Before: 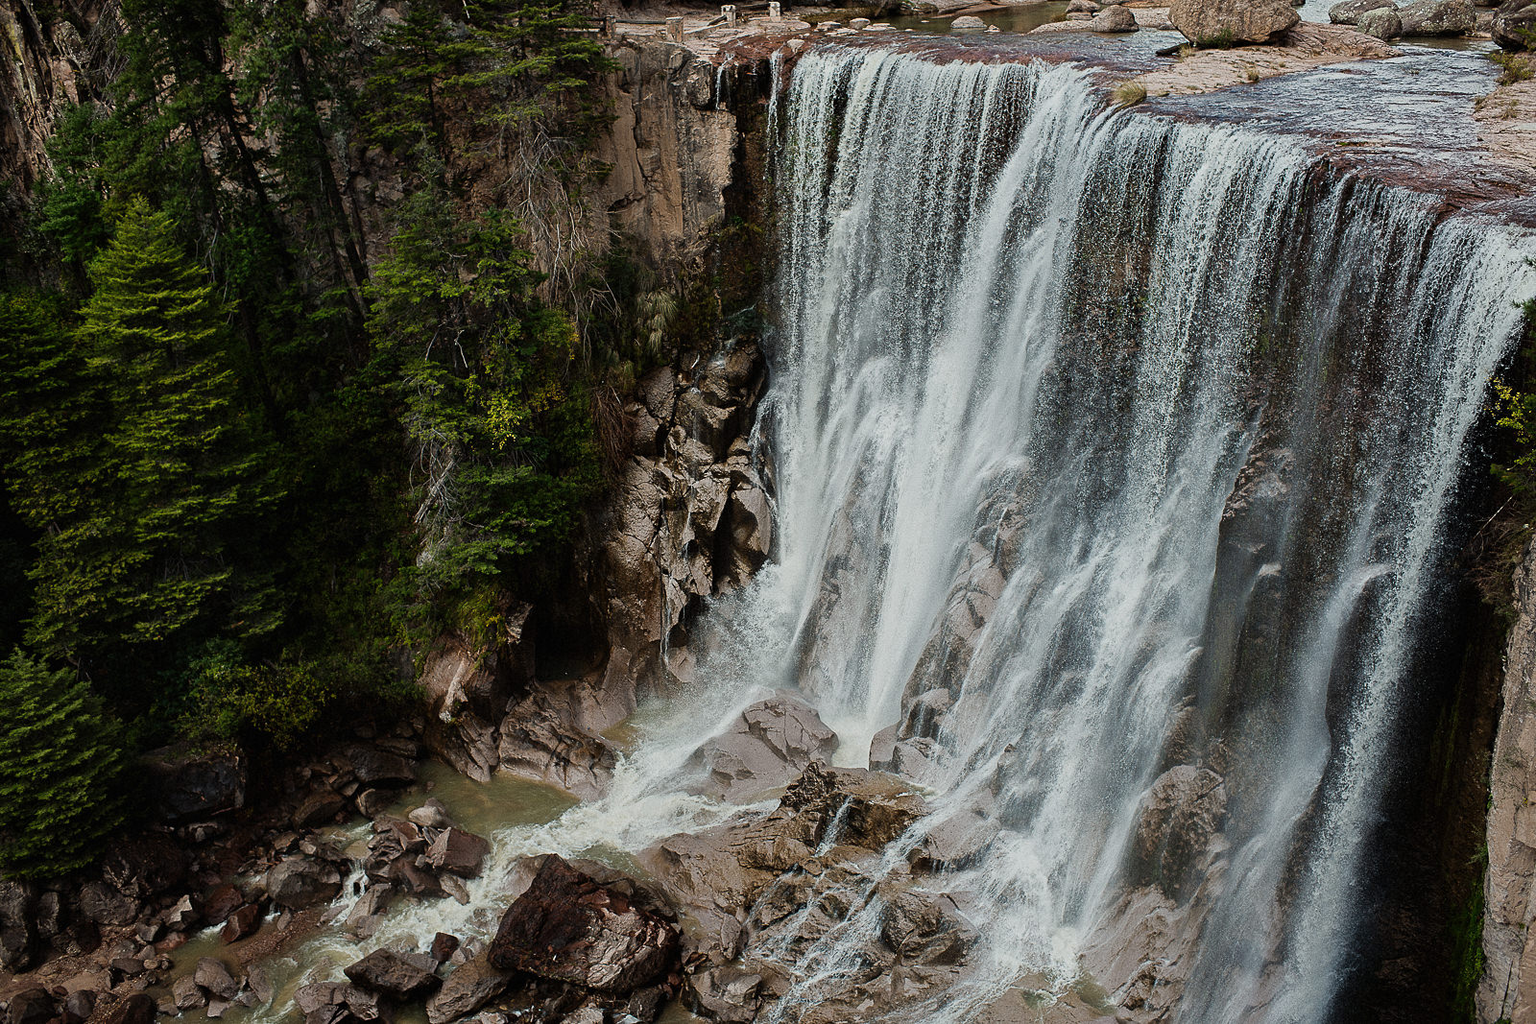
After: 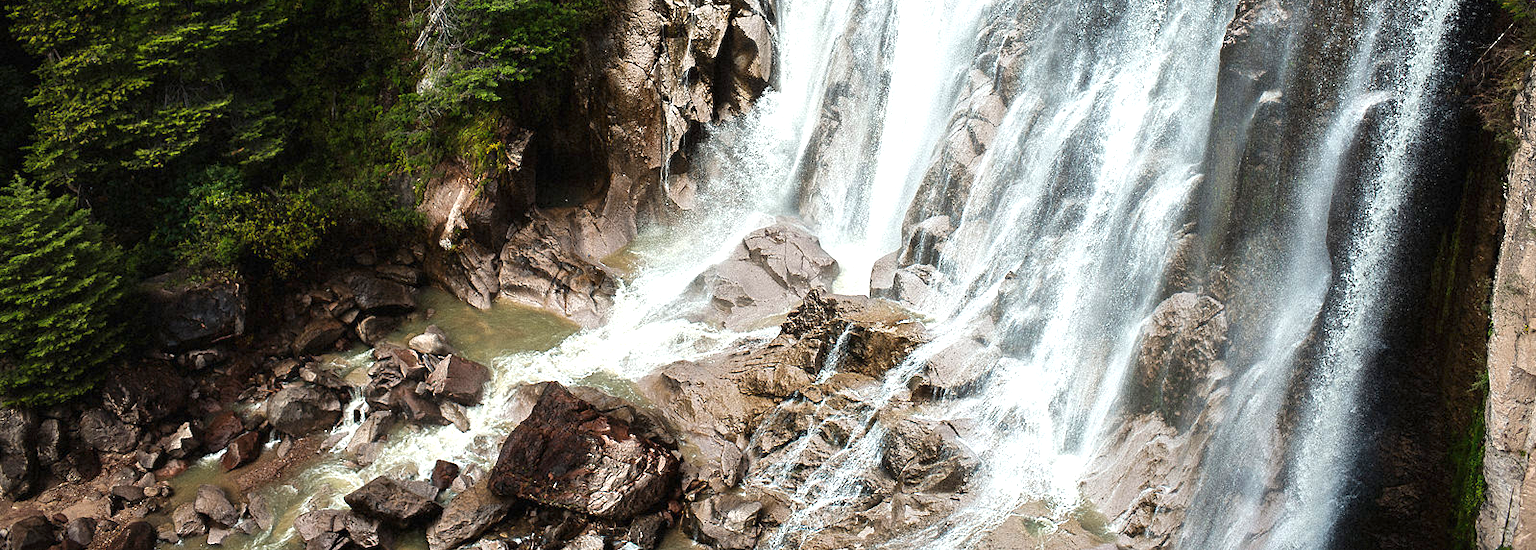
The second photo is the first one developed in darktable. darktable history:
crop and rotate: top 46.237%
exposure: exposure 1.16 EV, compensate exposure bias true, compensate highlight preservation false
